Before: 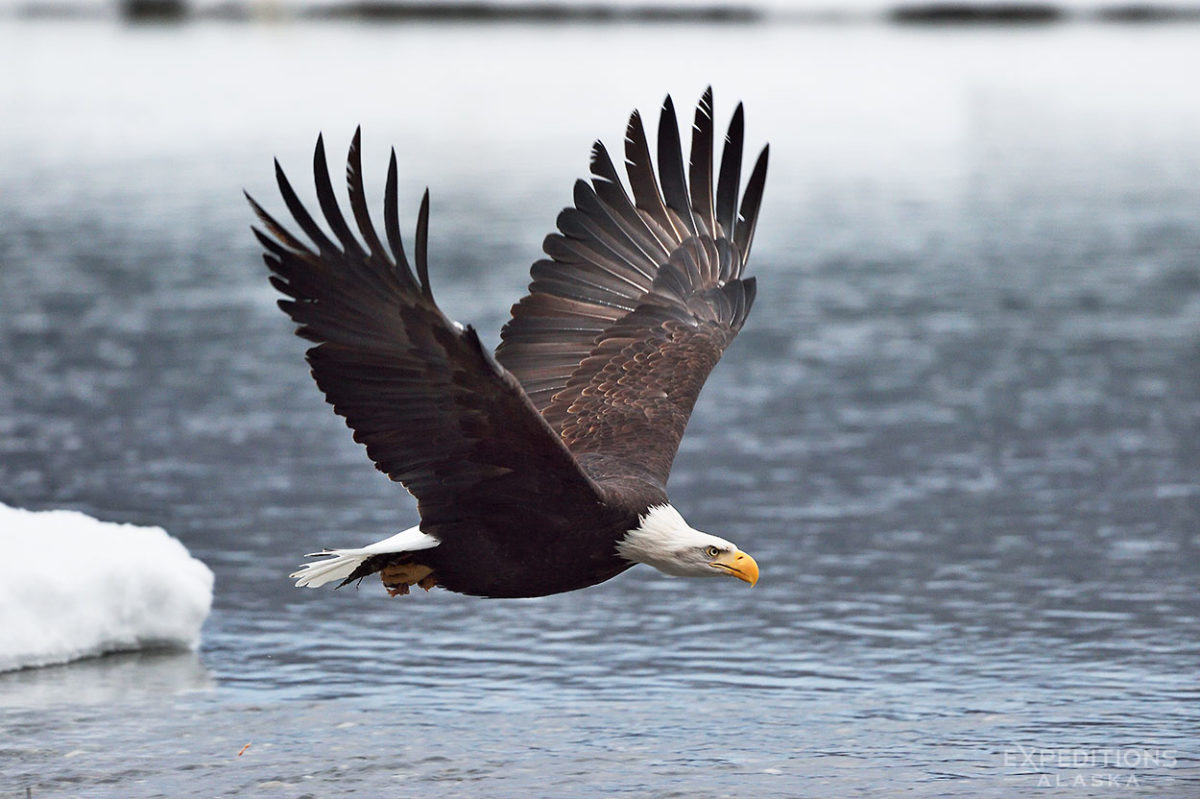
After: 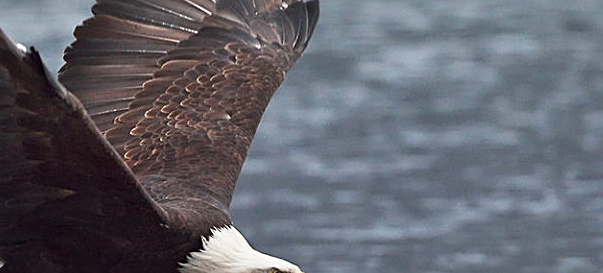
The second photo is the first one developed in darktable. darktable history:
crop: left 36.491%, top 34.909%, right 13.208%, bottom 30.846%
sharpen: on, module defaults
